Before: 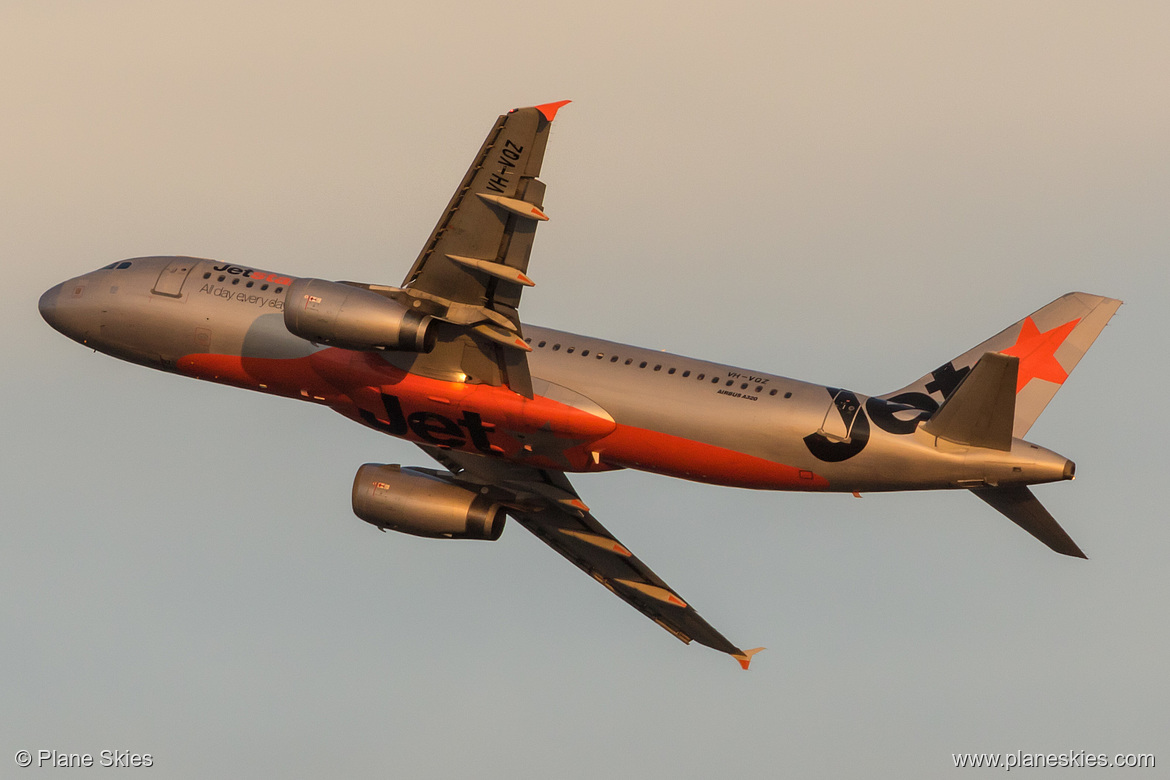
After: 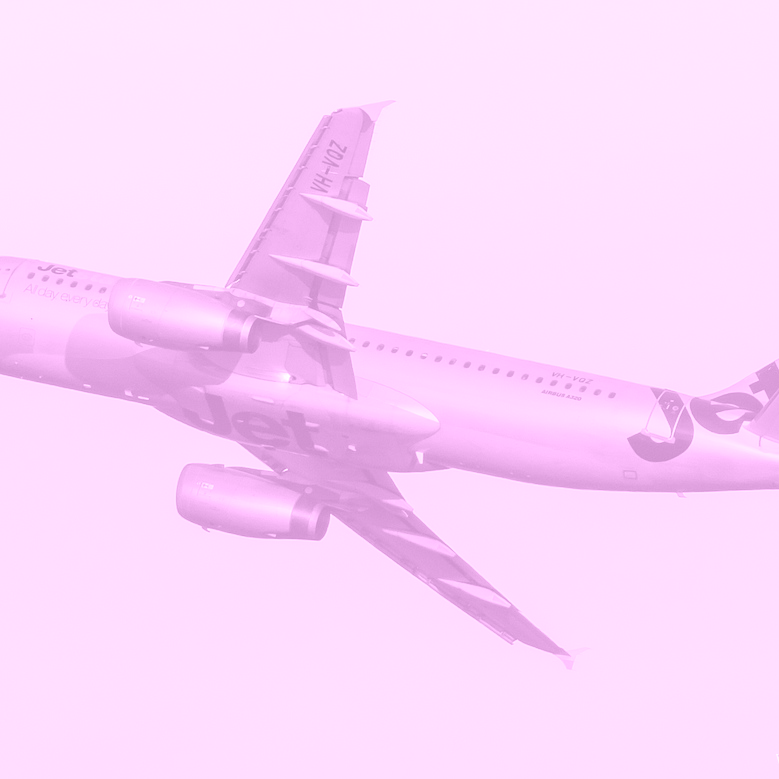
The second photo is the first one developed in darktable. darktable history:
exposure: black level correction 0, exposure 1 EV, compensate exposure bias true, compensate highlight preservation false
colorize: hue 331.2°, saturation 69%, source mix 30.28%, lightness 69.02%, version 1
crop and rotate: left 15.055%, right 18.278%
color balance rgb: perceptual saturation grading › global saturation 20%, perceptual saturation grading › highlights -25%, perceptual saturation grading › shadows 50%
